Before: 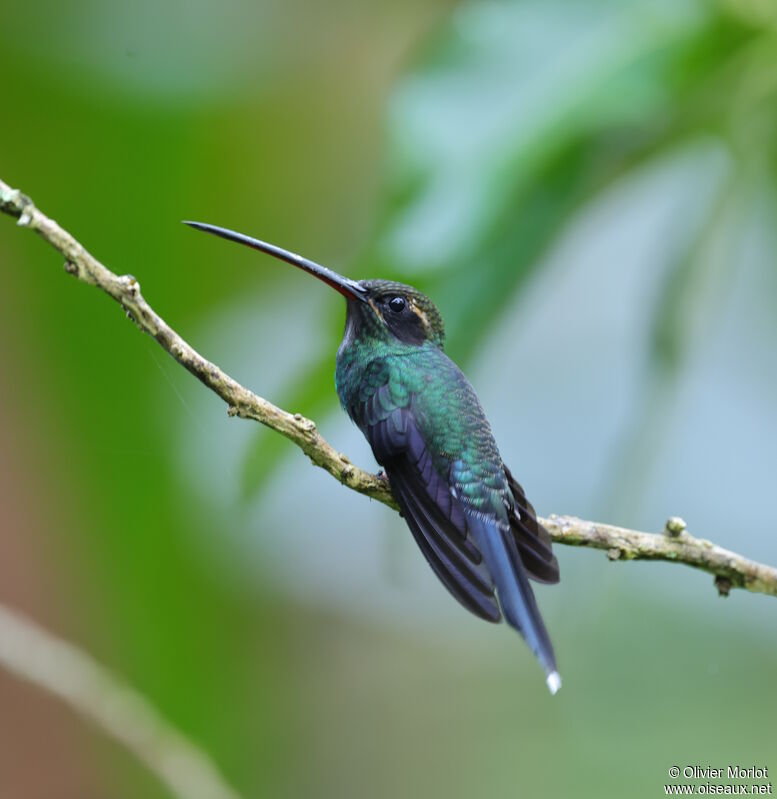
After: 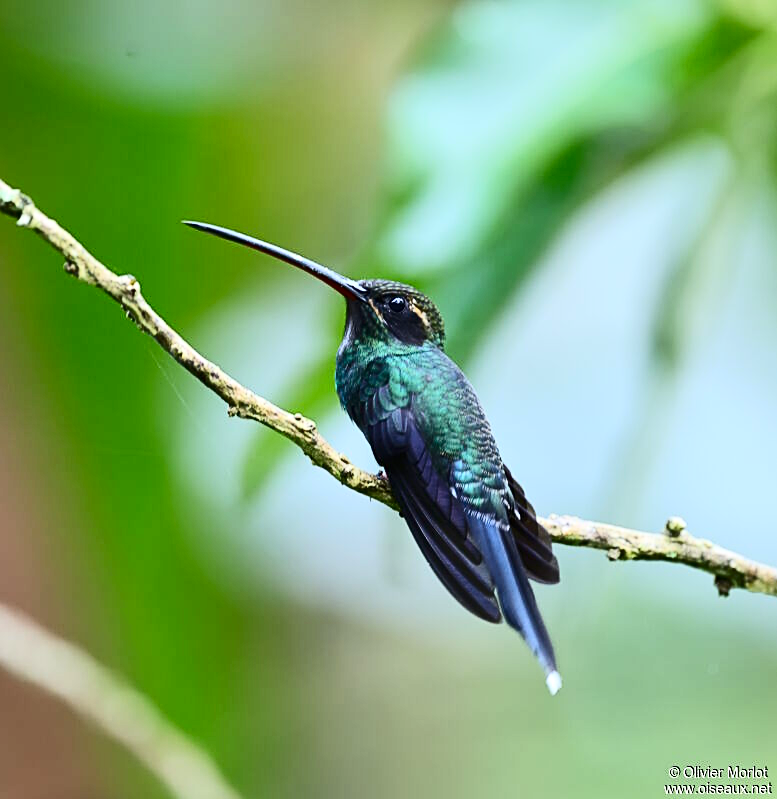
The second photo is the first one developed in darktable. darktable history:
contrast brightness saturation: contrast 0.4, brightness 0.1, saturation 0.21
sharpen: on, module defaults
